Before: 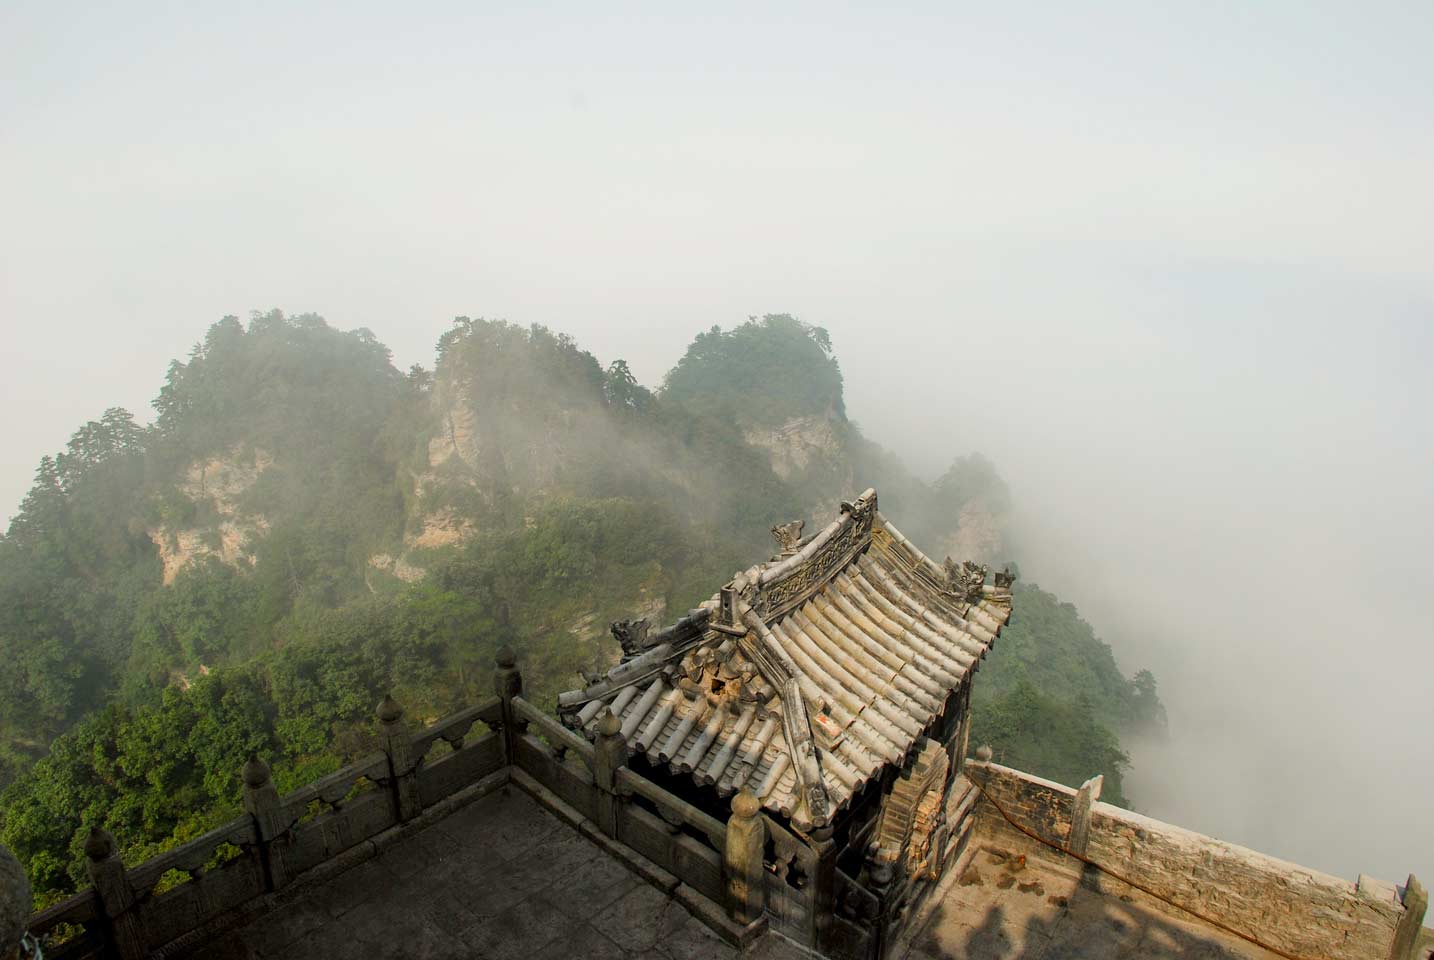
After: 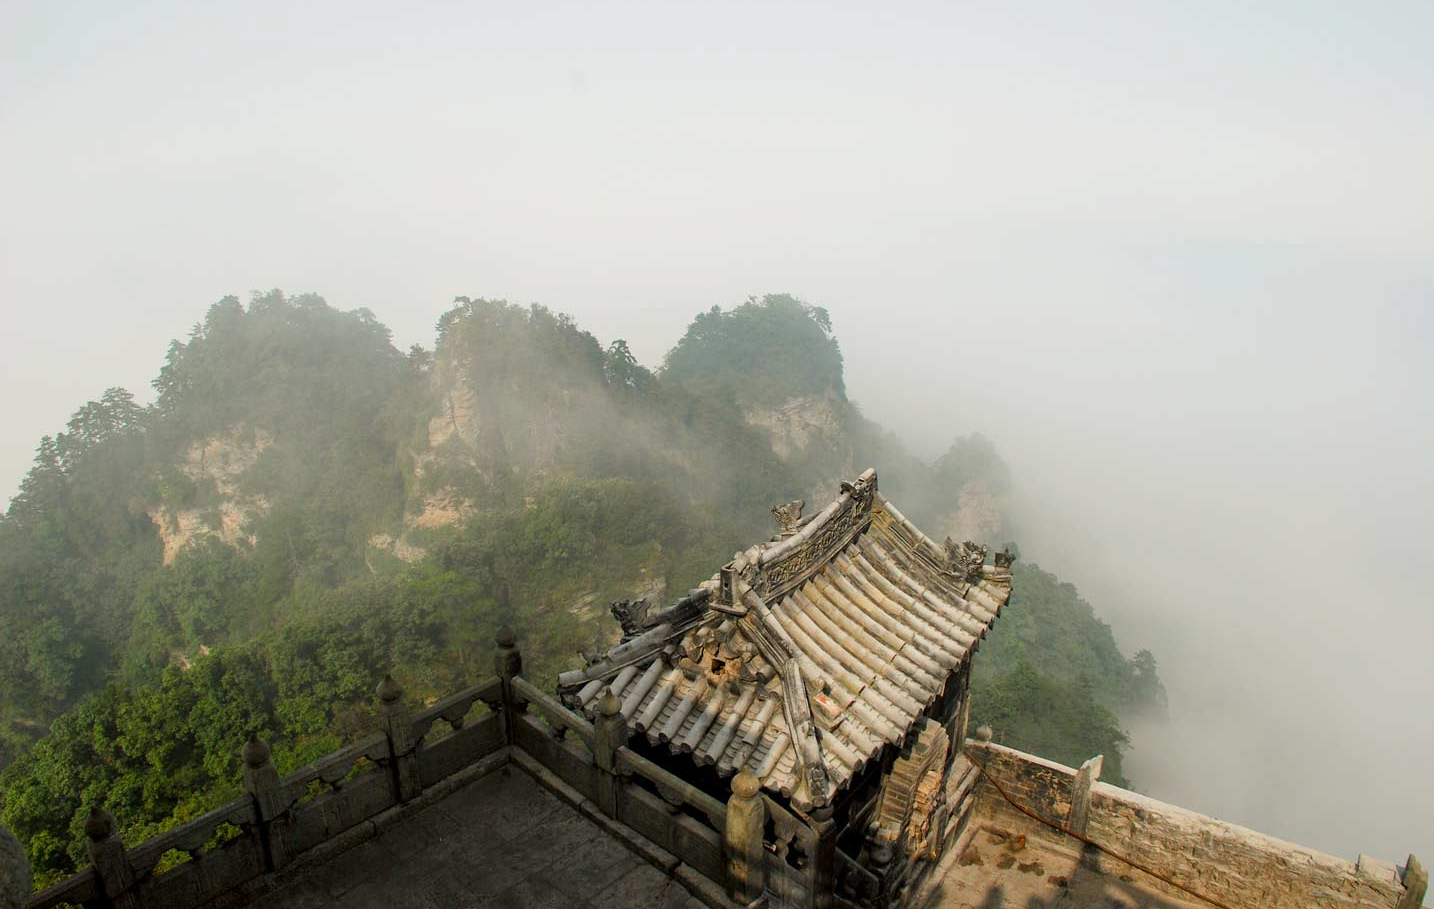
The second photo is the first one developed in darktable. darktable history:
color zones: curves: ch0 [(0.068, 0.464) (0.25, 0.5) (0.48, 0.508) (0.75, 0.536) (0.886, 0.476) (0.967, 0.456)]; ch1 [(0.066, 0.456) (0.25, 0.5) (0.616, 0.508) (0.746, 0.56) (0.934, 0.444)]
crop and rotate: top 2.106%, bottom 3.125%
